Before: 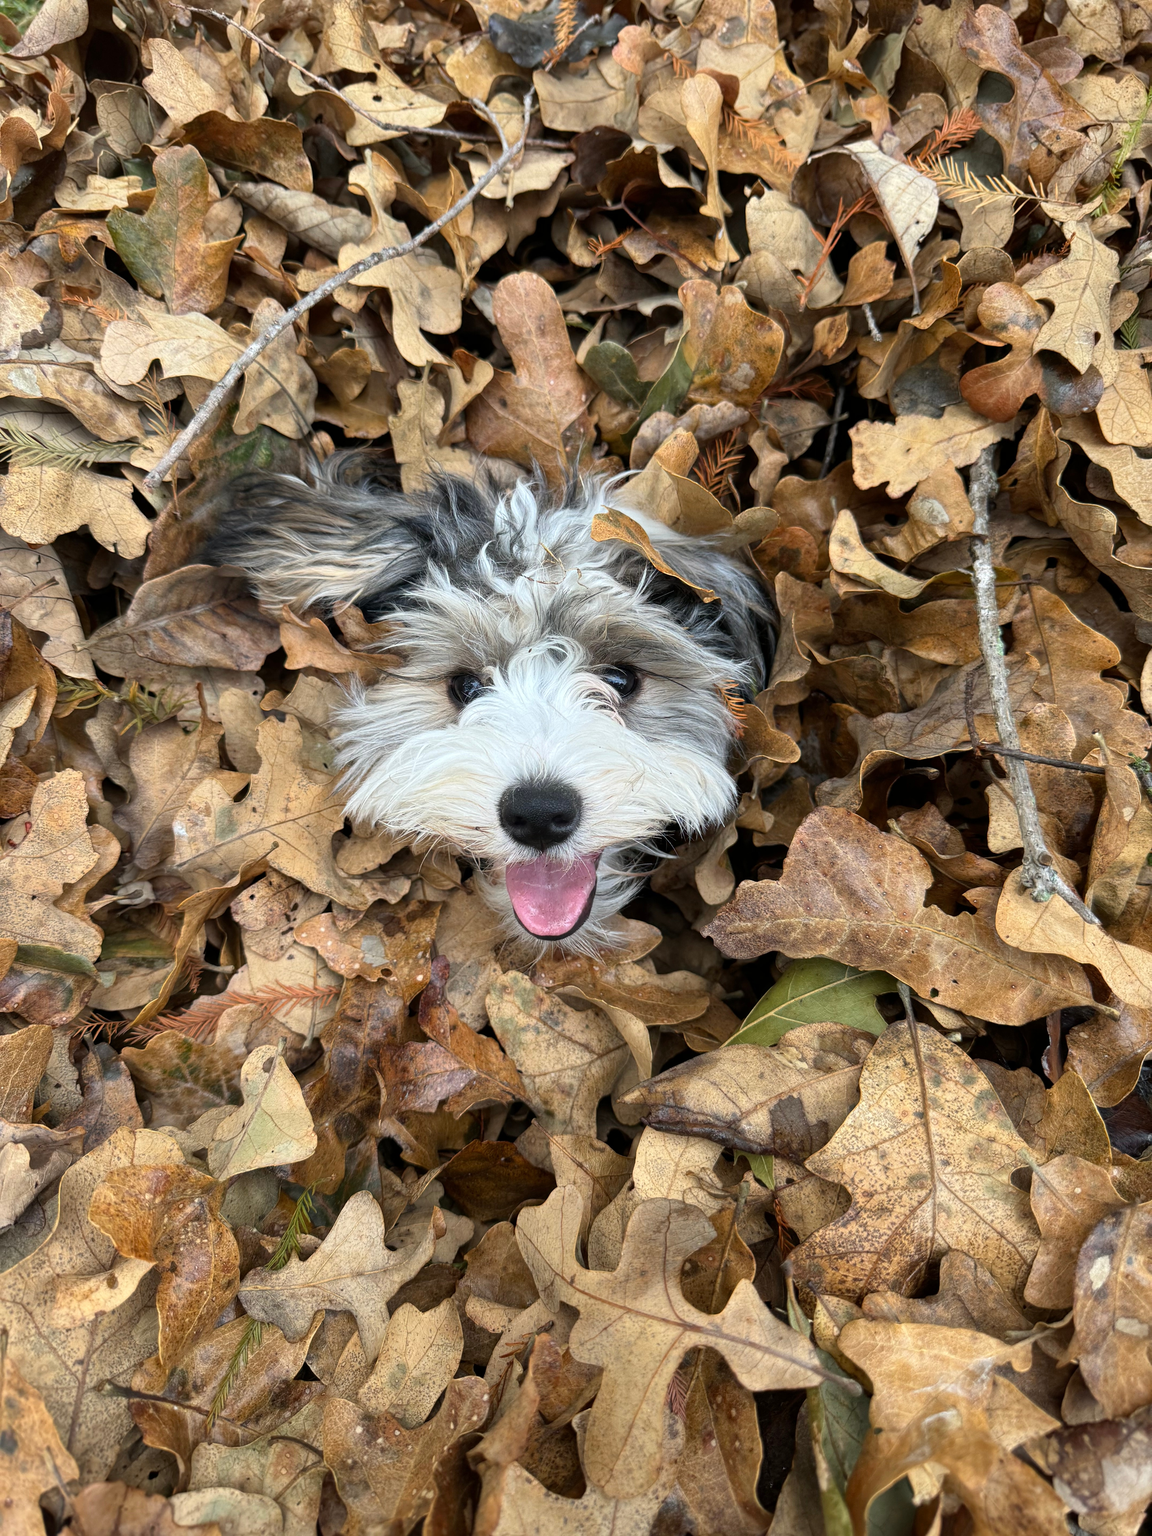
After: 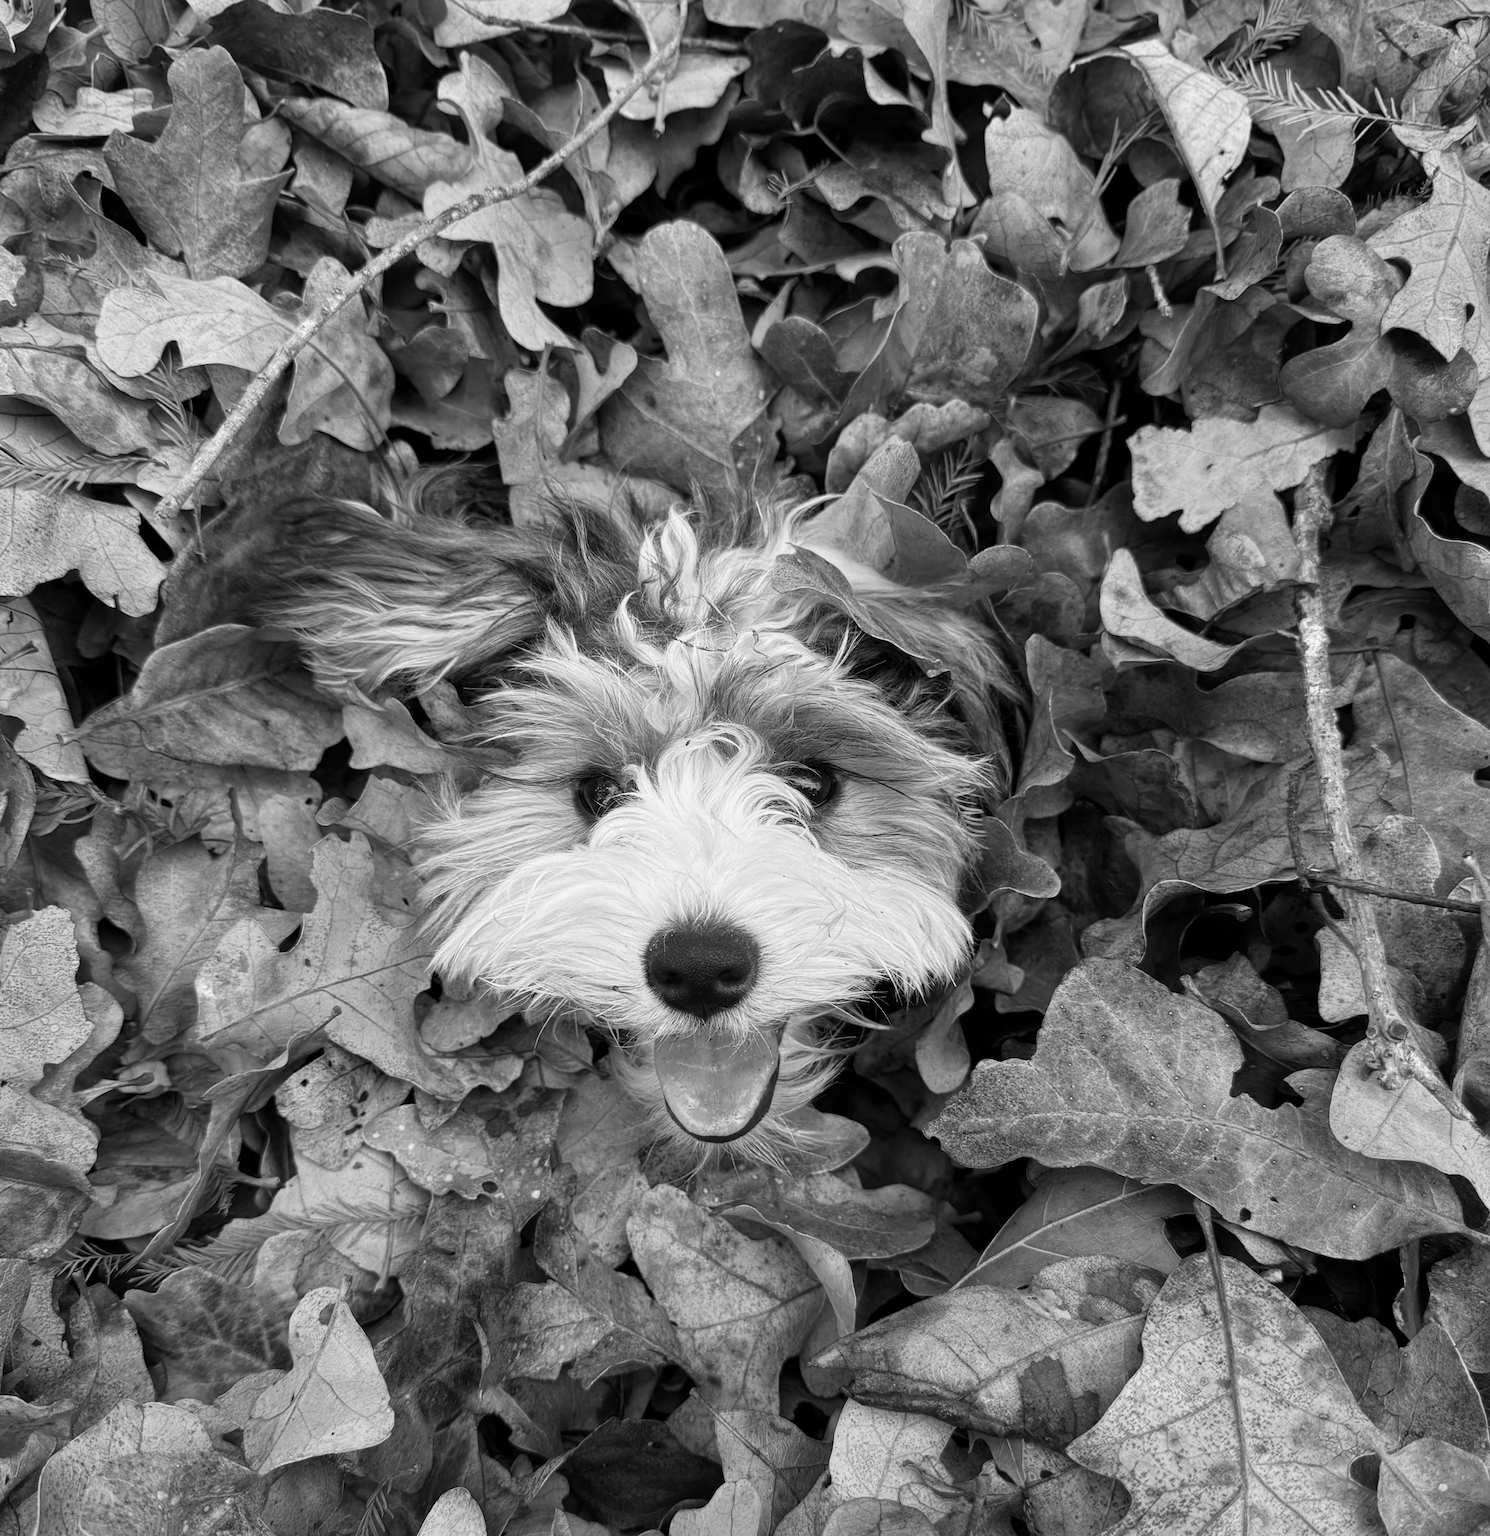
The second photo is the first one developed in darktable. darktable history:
color calibration: output gray [0.22, 0.42, 0.37, 0], gray › normalize channels true, illuminant same as pipeline (D50), adaptation XYZ, x 0.346, y 0.359, gamut compression 0
crop: left 2.737%, top 7.287%, right 3.421%, bottom 20.179%
velvia: on, module defaults
